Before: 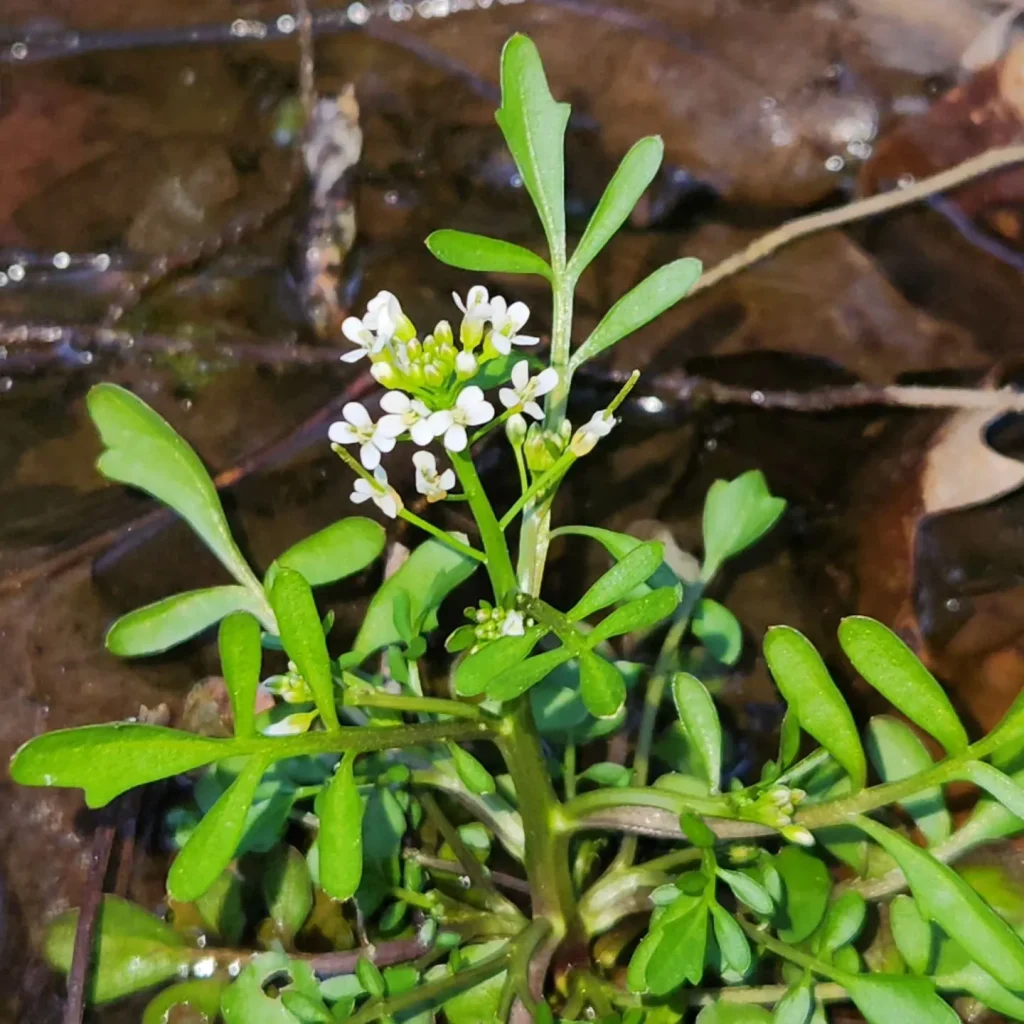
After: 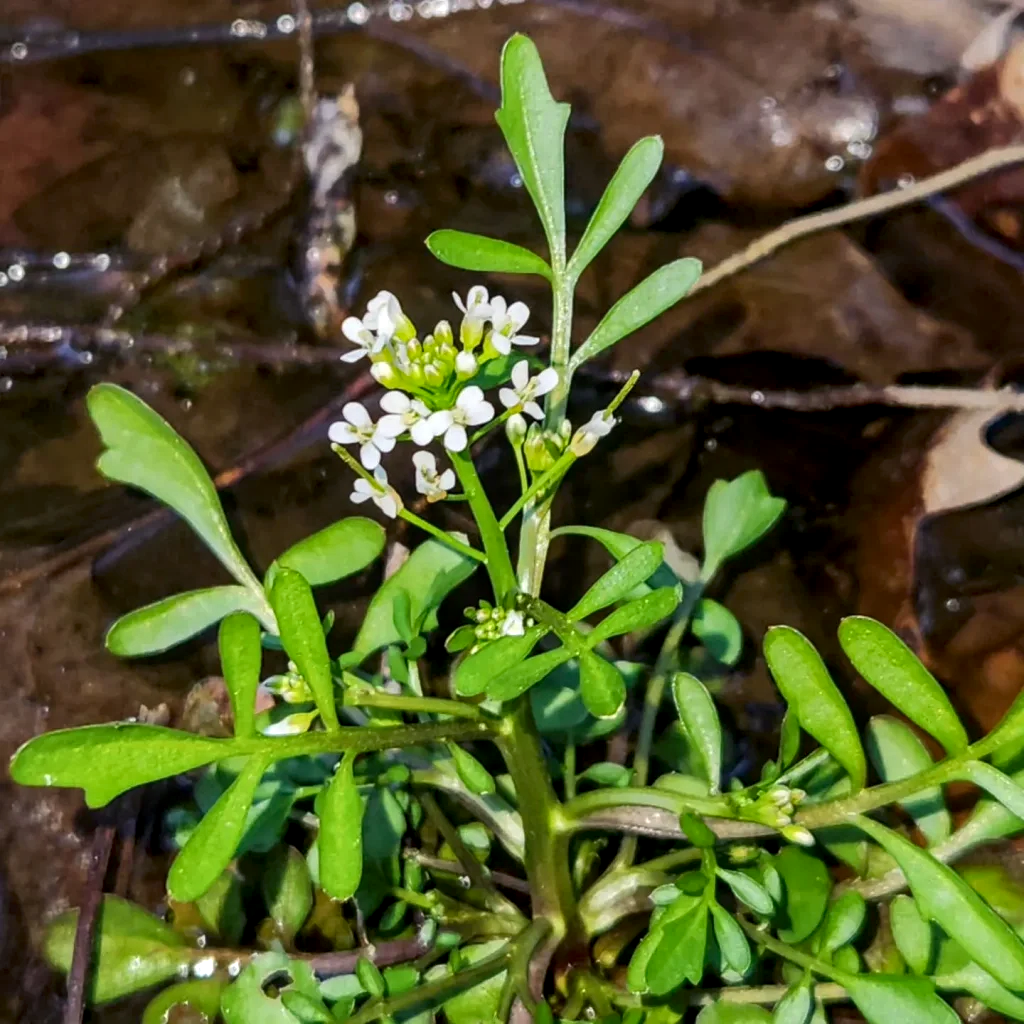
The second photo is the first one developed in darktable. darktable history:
contrast brightness saturation: brightness -0.09
local contrast: detail 142%
